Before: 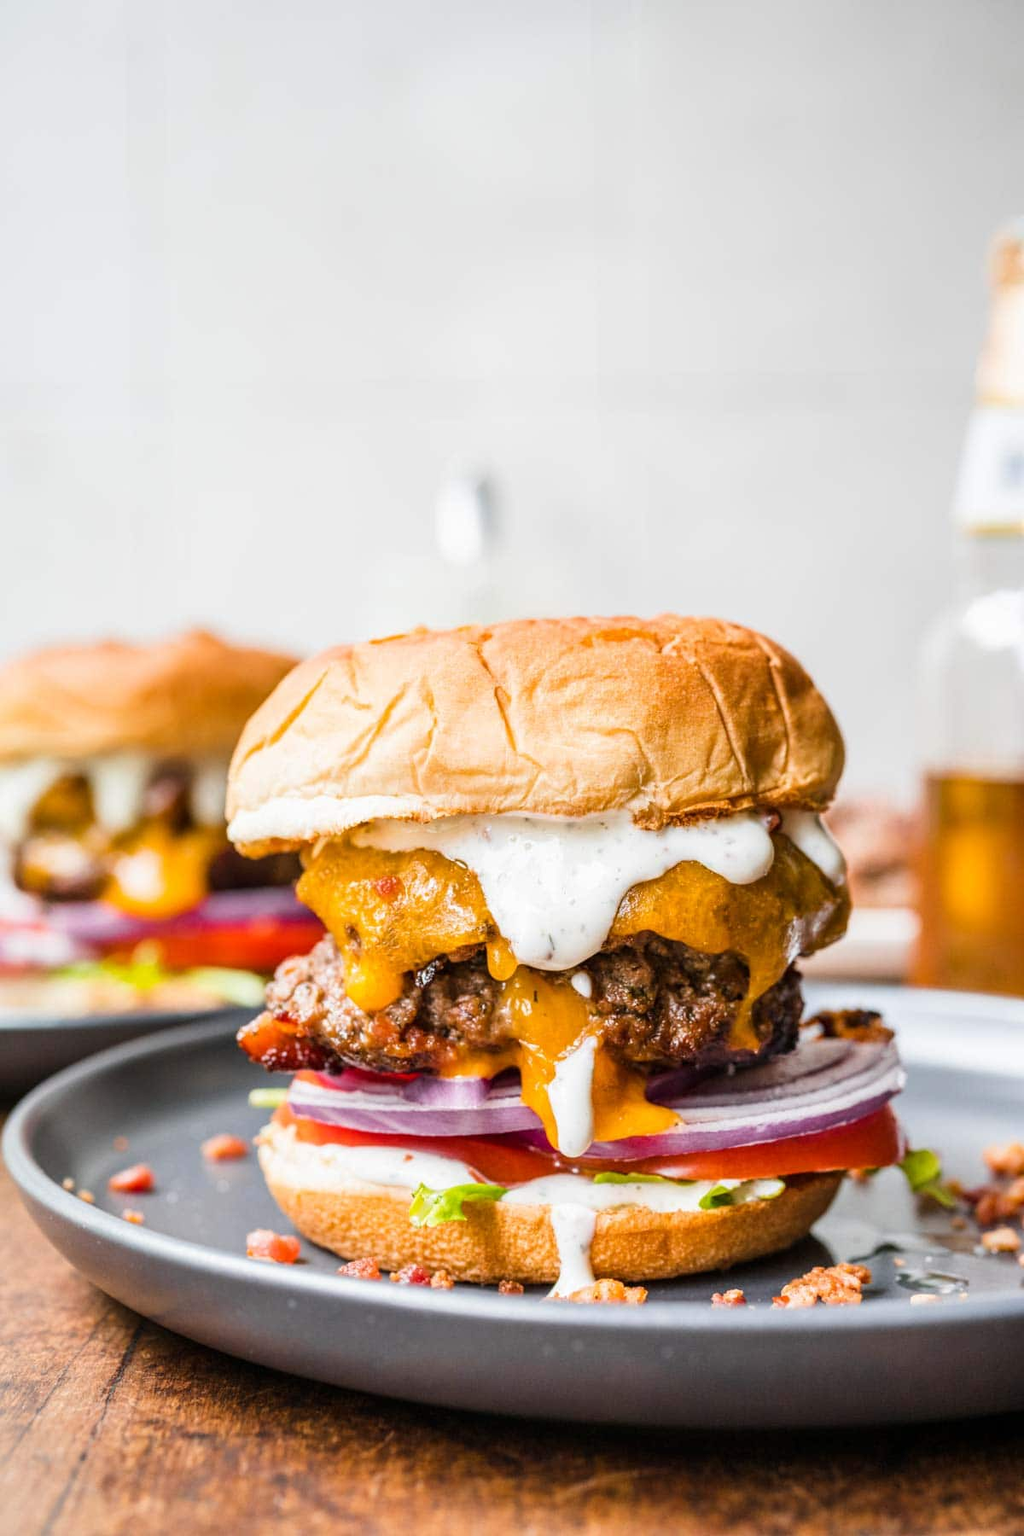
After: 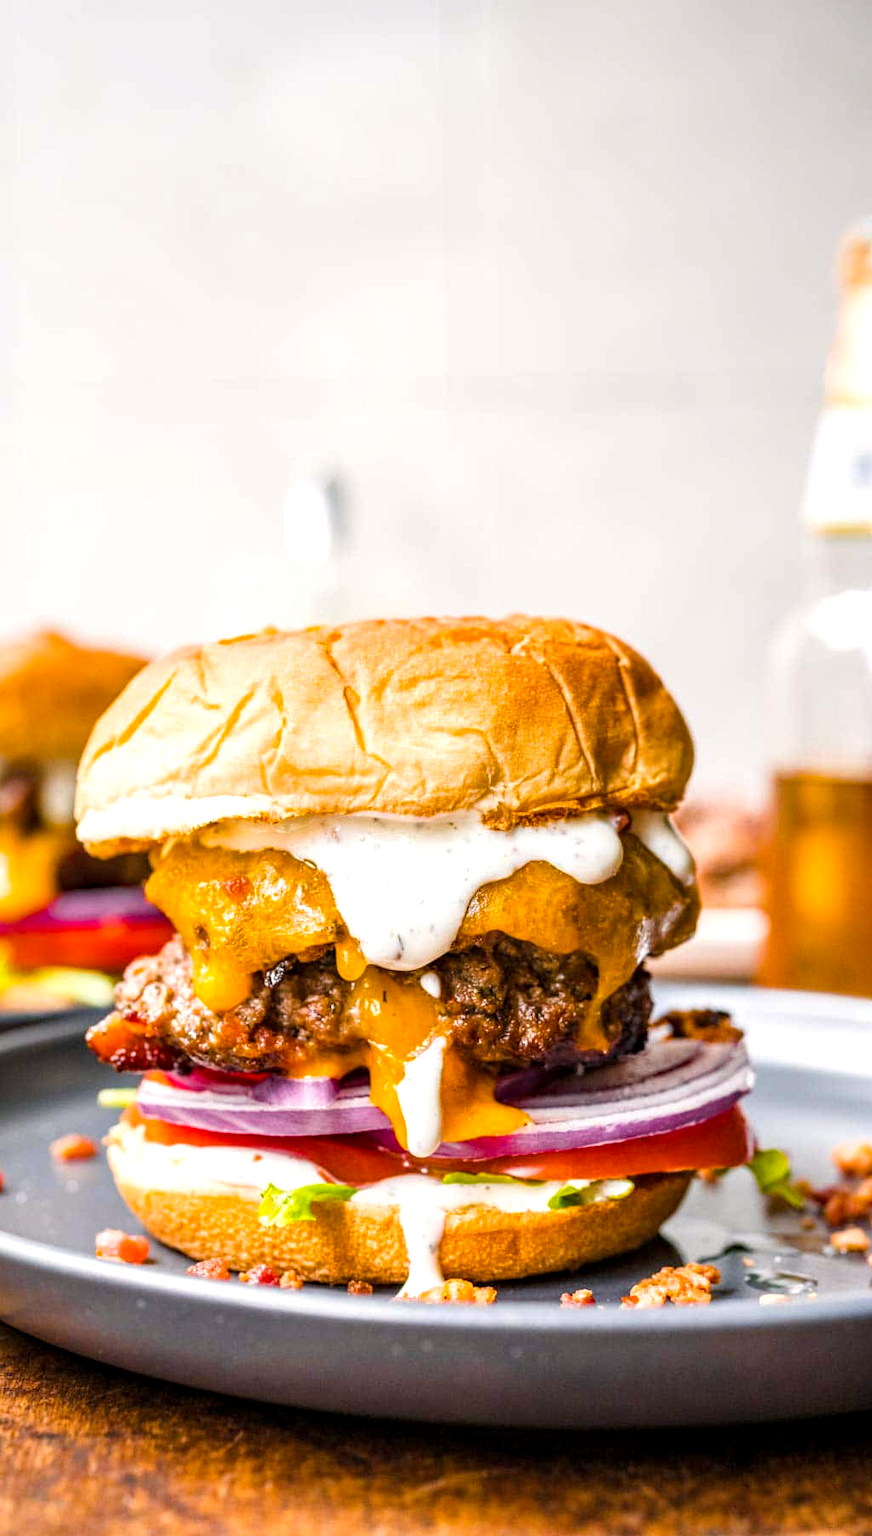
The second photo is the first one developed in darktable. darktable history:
crop and rotate: left 14.769%
color balance rgb: highlights gain › chroma 0.784%, highlights gain › hue 57.18°, perceptual saturation grading › global saturation 19.813%
exposure: exposure 0.225 EV, compensate highlight preservation false
local contrast: highlights 105%, shadows 99%, detail 119%, midtone range 0.2
haze removal: compatibility mode true, adaptive false
